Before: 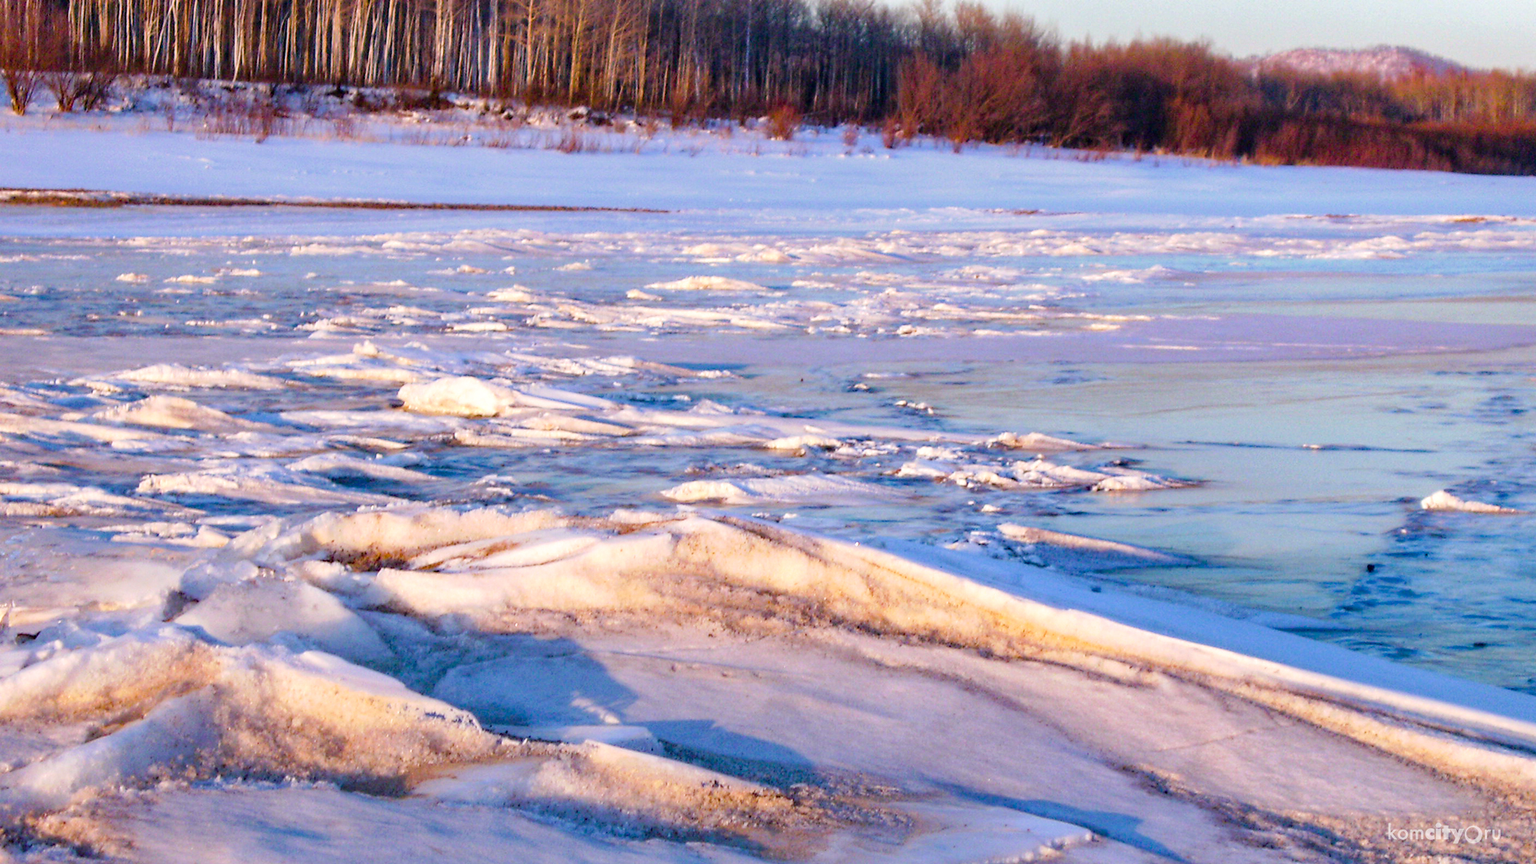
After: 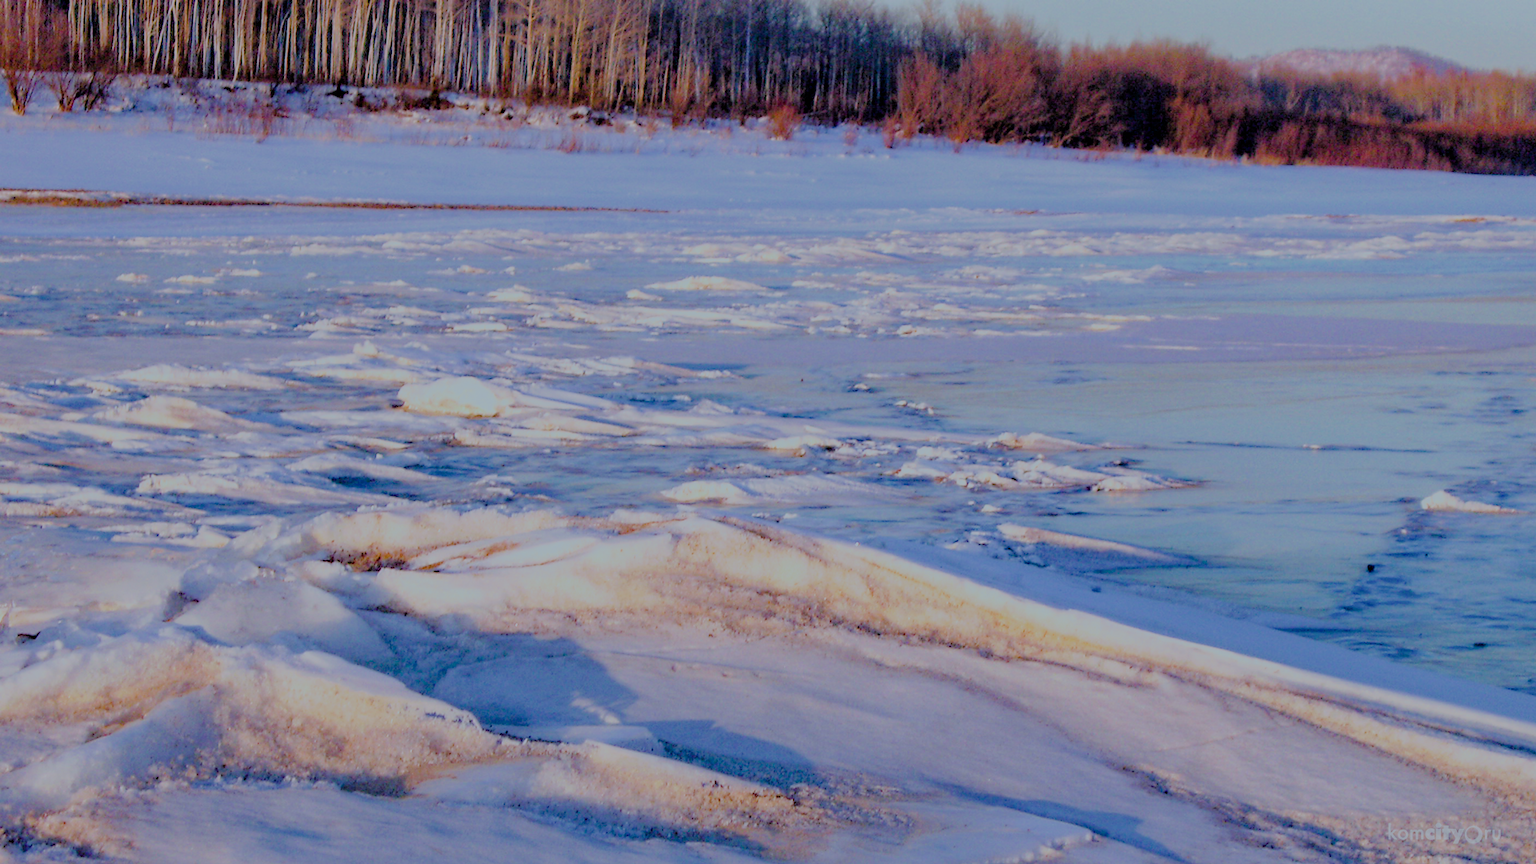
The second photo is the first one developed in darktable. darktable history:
exposure: black level correction 0.001, compensate highlight preservation false
color calibration: illuminant Planckian (black body), x 0.378, y 0.375, temperature 4065 K
filmic rgb: black relative exposure -4.42 EV, white relative exposure 6.58 EV, hardness 1.85, contrast 0.5
